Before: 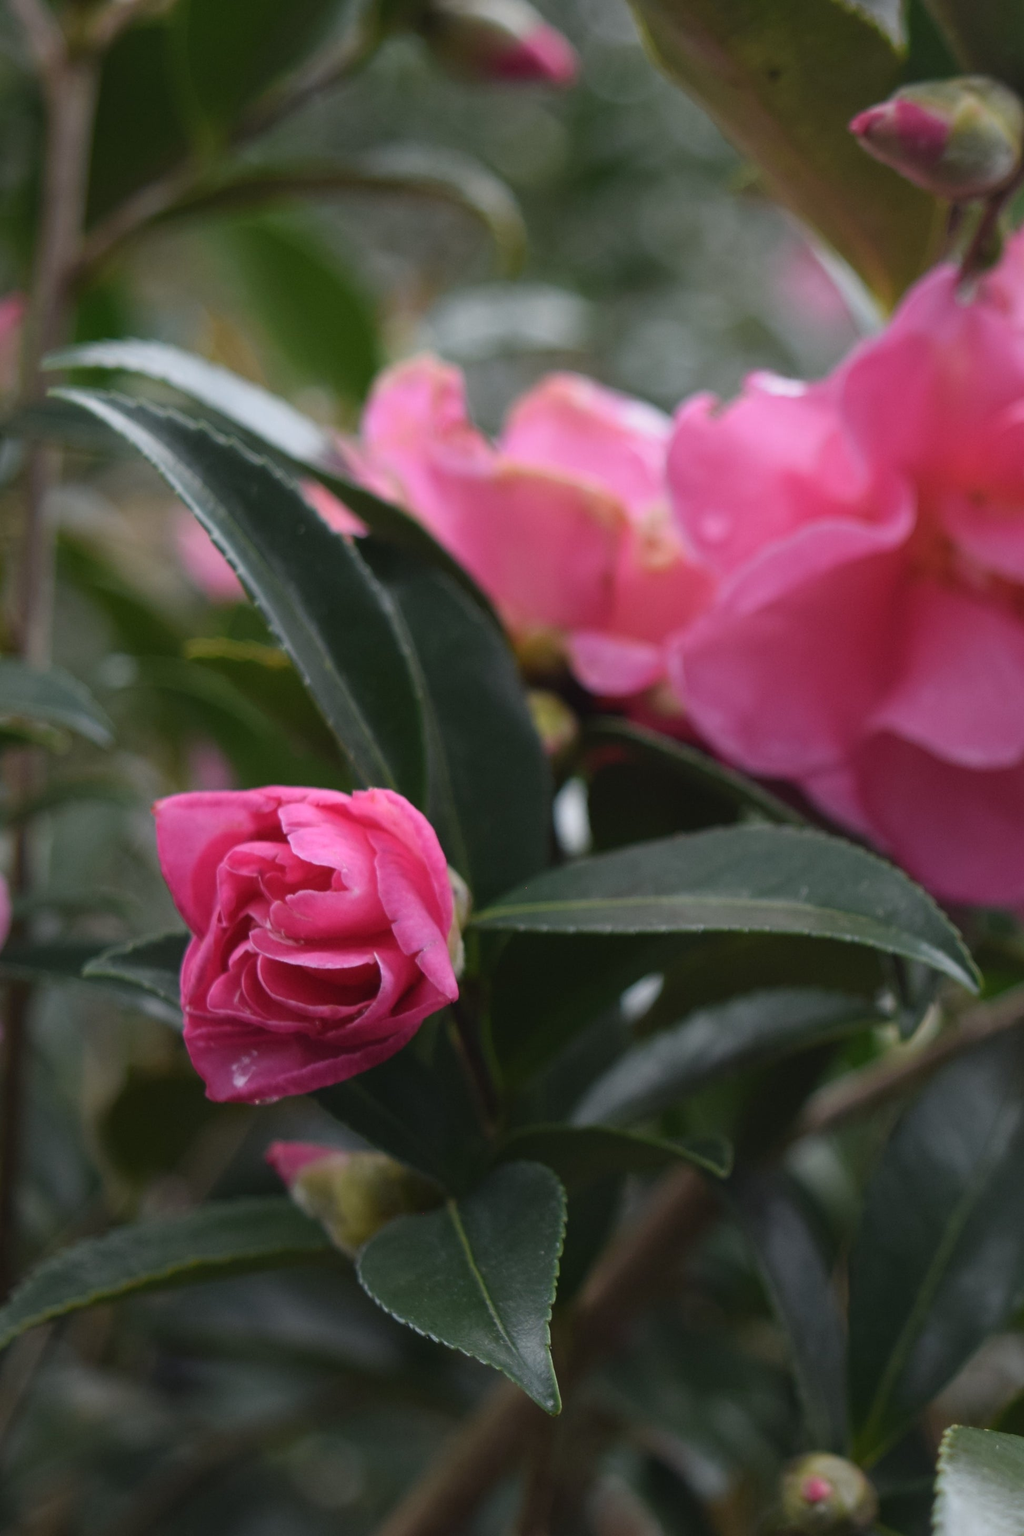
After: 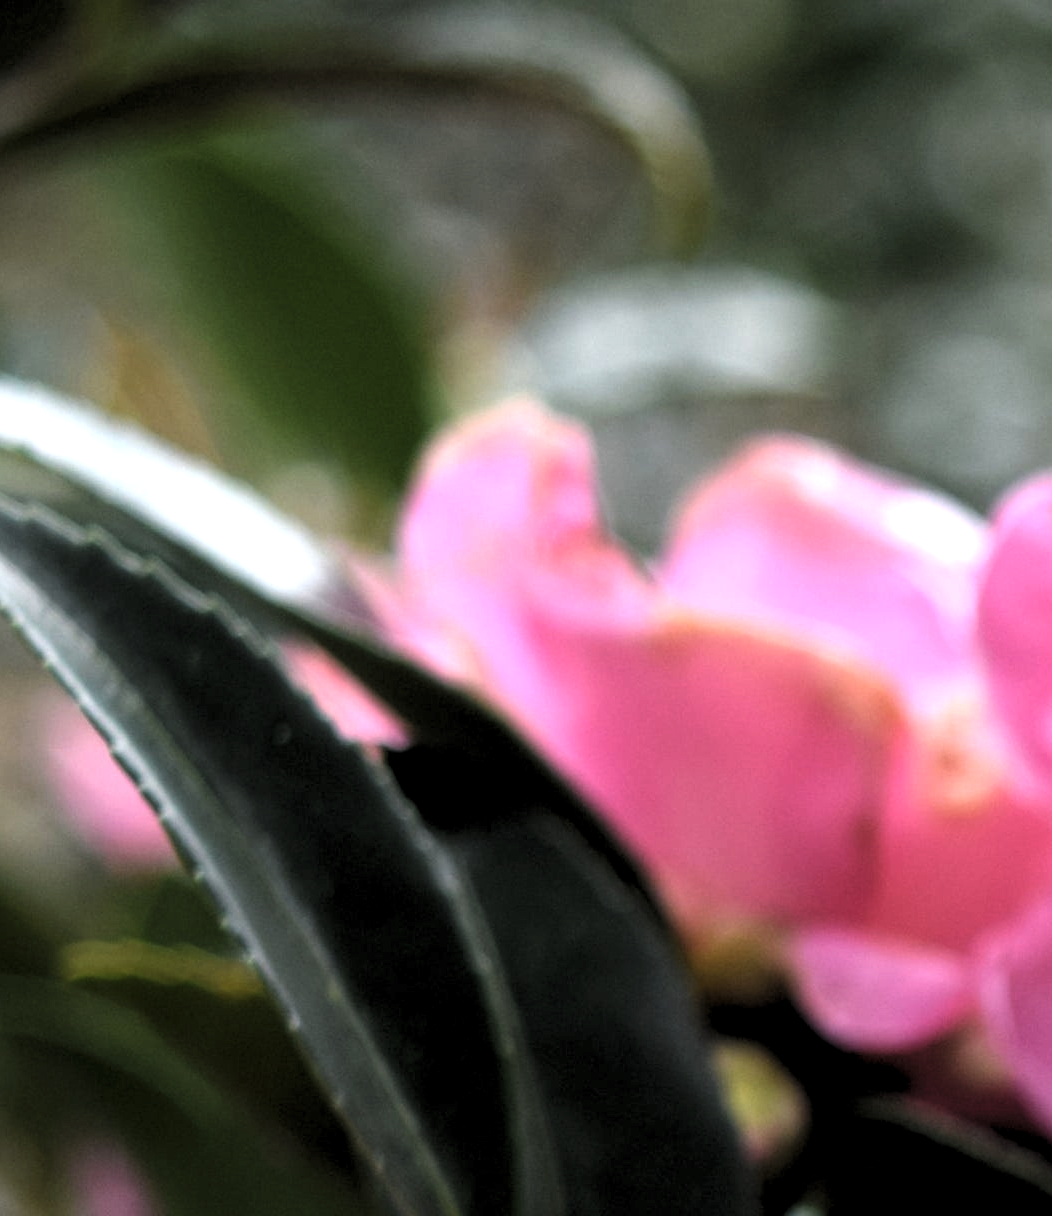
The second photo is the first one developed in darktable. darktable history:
exposure: exposure 0.604 EV, compensate exposure bias true, compensate highlight preservation false
crop: left 14.878%, top 9.319%, right 31.037%, bottom 49.005%
levels: levels [0.182, 0.542, 0.902]
